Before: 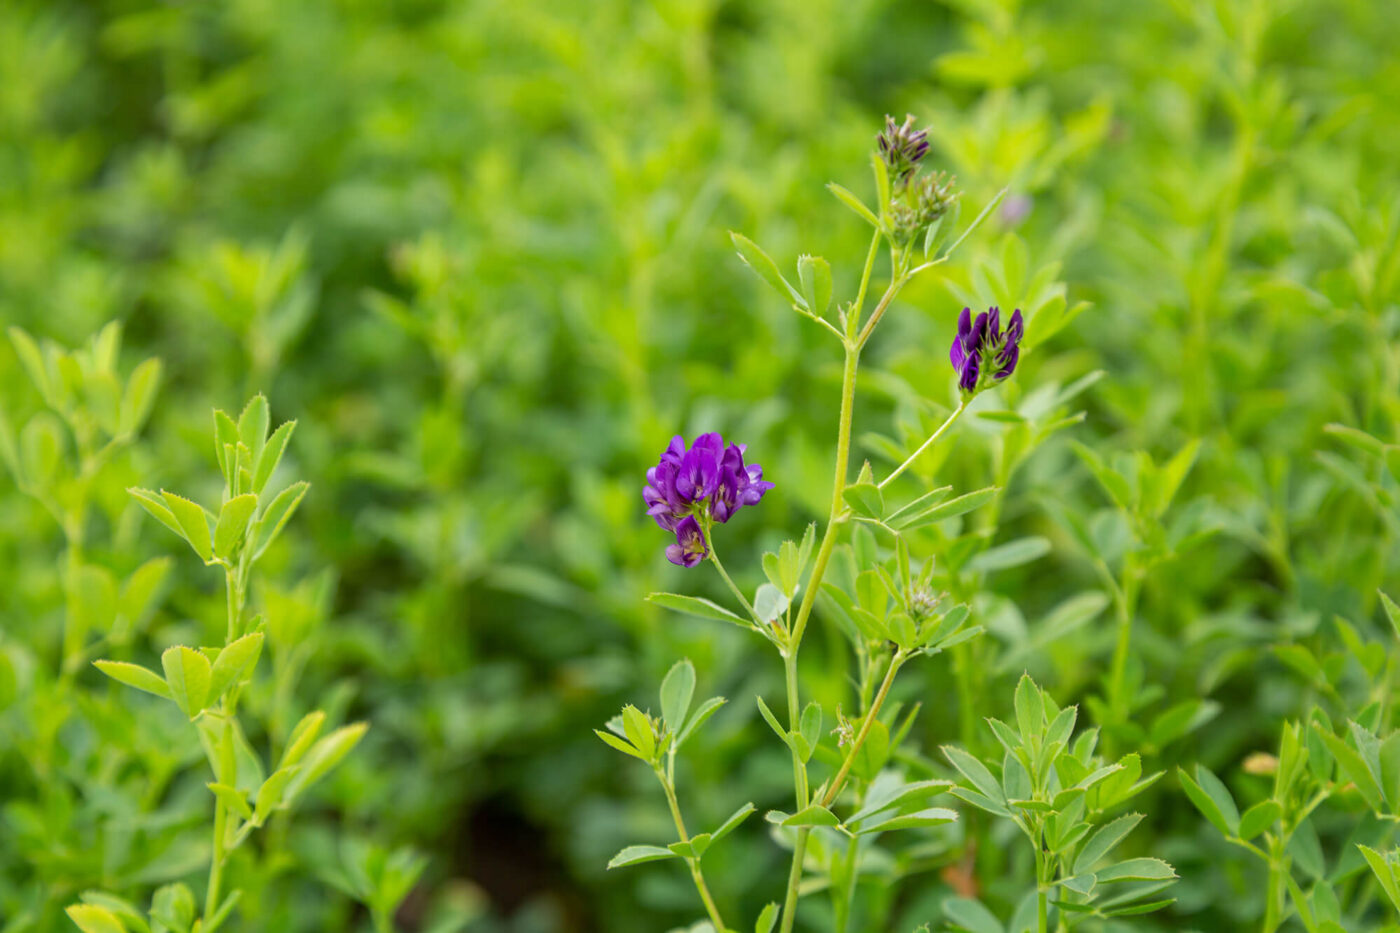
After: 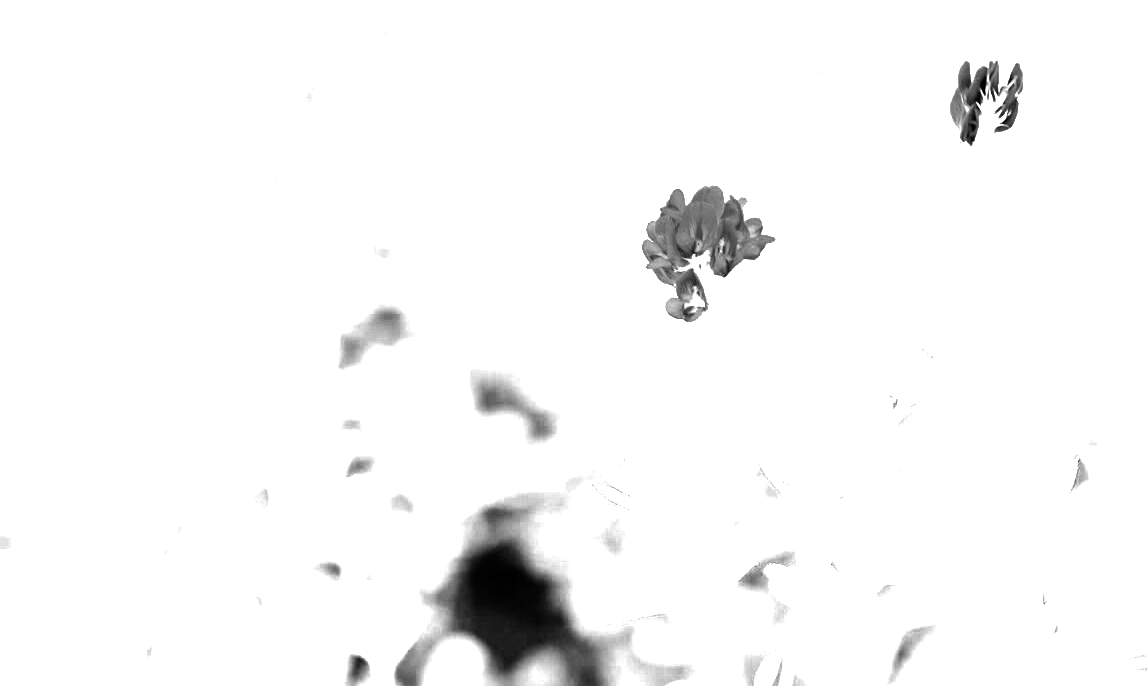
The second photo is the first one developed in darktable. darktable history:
color zones: curves: ch0 [(0, 0.554) (0.146, 0.662) (0.293, 0.86) (0.503, 0.774) (0.637, 0.106) (0.74, 0.072) (0.866, 0.488) (0.998, 0.569)]; ch1 [(0, 0) (0.143, 0) (0.286, 0) (0.429, 0) (0.571, 0) (0.714, 0) (0.857, 0)], mix 24.5%
crop: top 26.473%, right 18.051%
filmic rgb: black relative exposure -7.09 EV, white relative exposure 5.37 EV, hardness 3.03
exposure: black level correction 0, exposure 1.095 EV, compensate highlight preservation false
velvia: on, module defaults
